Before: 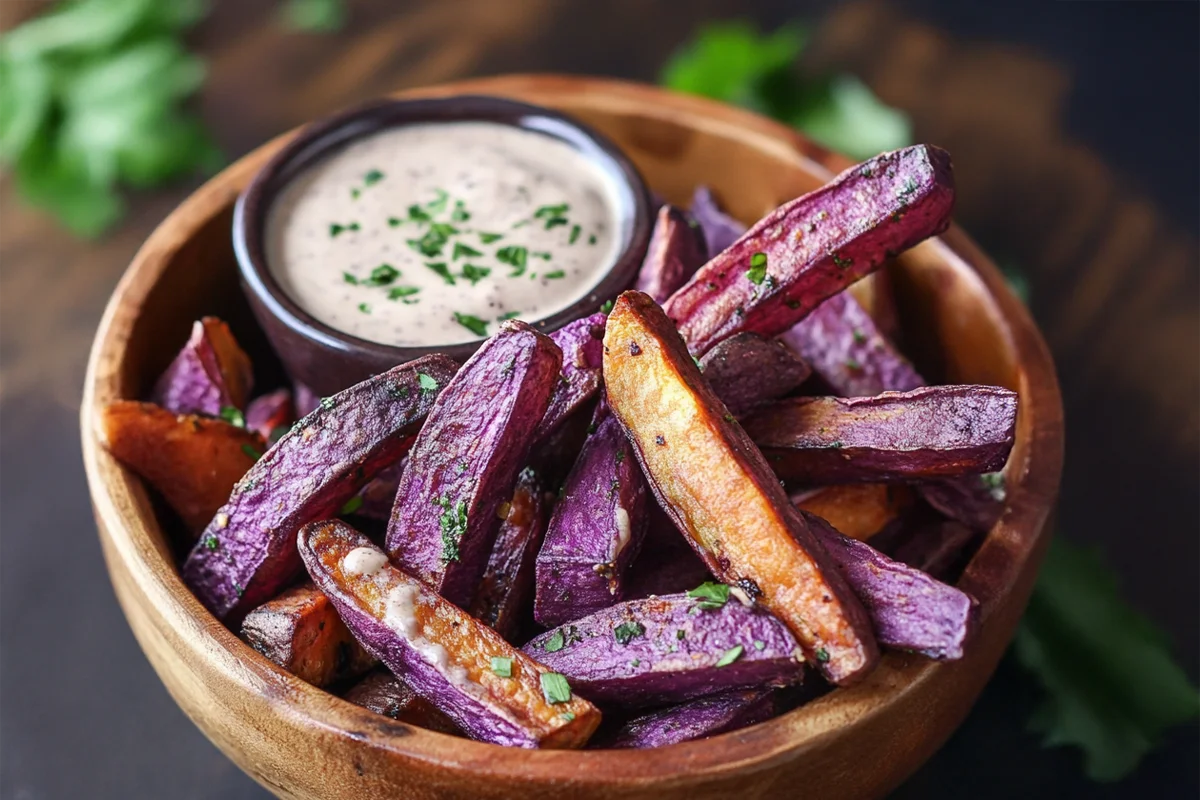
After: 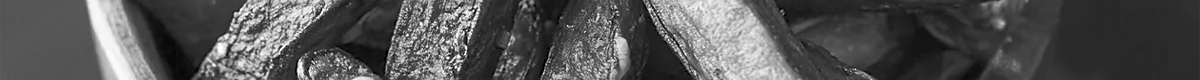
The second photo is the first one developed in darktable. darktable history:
crop and rotate: top 59.084%, bottom 30.916%
rgb curve: curves: ch0 [(0, 0) (0.072, 0.166) (0.217, 0.293) (0.414, 0.42) (1, 1)], compensate middle gray true, preserve colors basic power
sharpen: radius 1.864, amount 0.398, threshold 1.271
contrast brightness saturation: saturation -1
